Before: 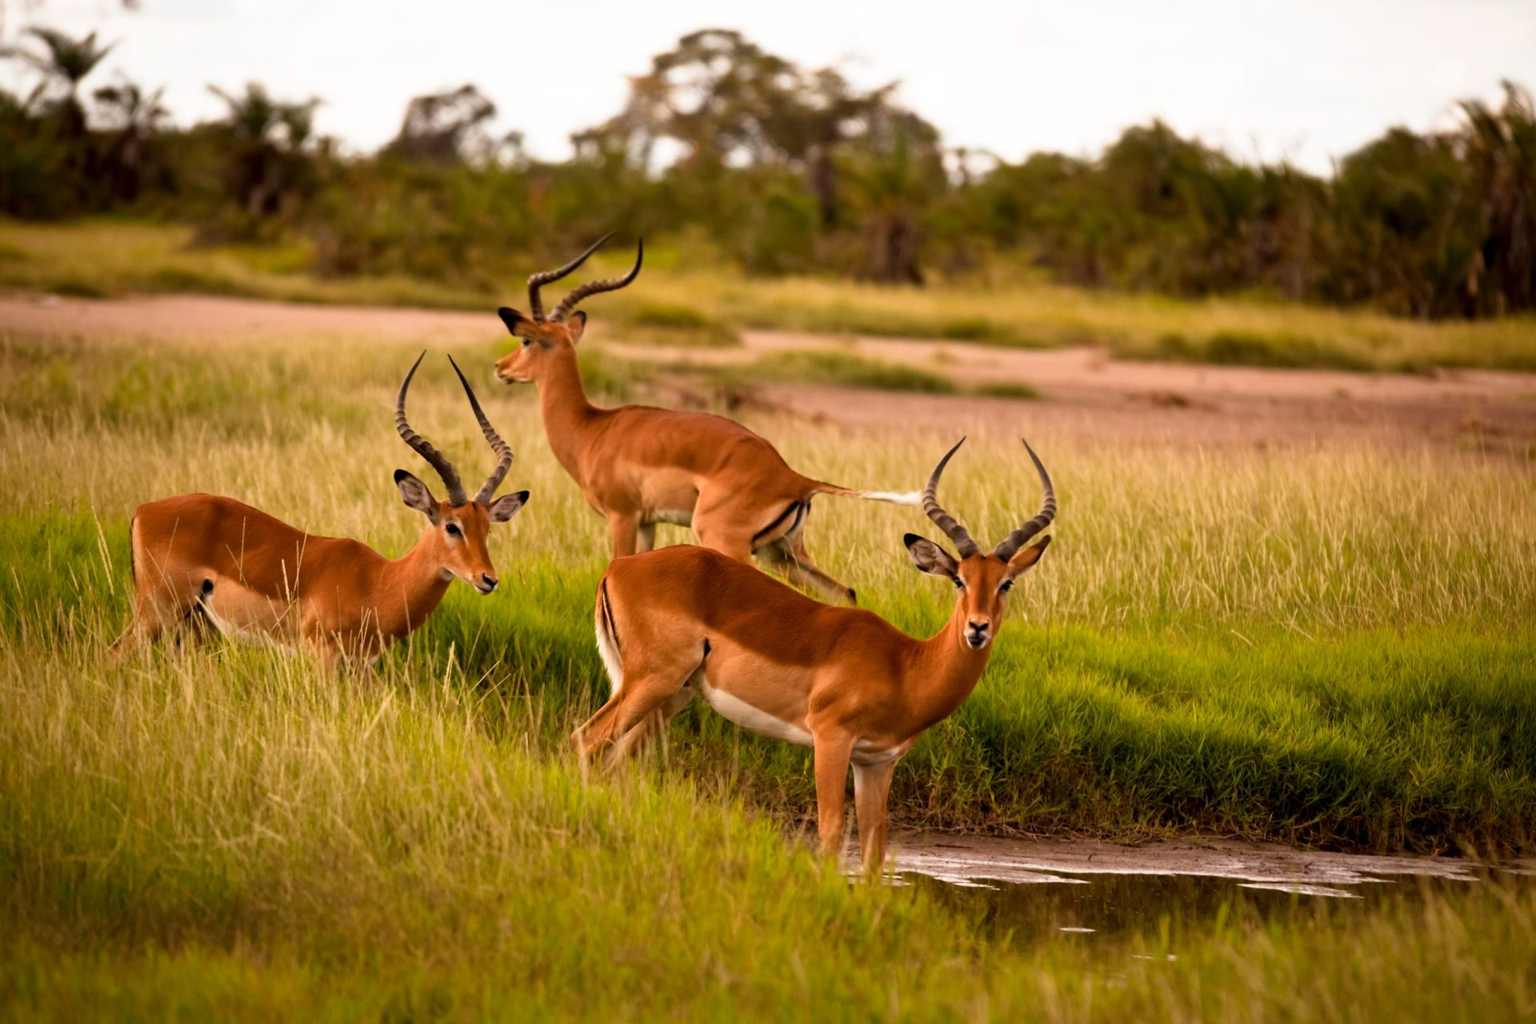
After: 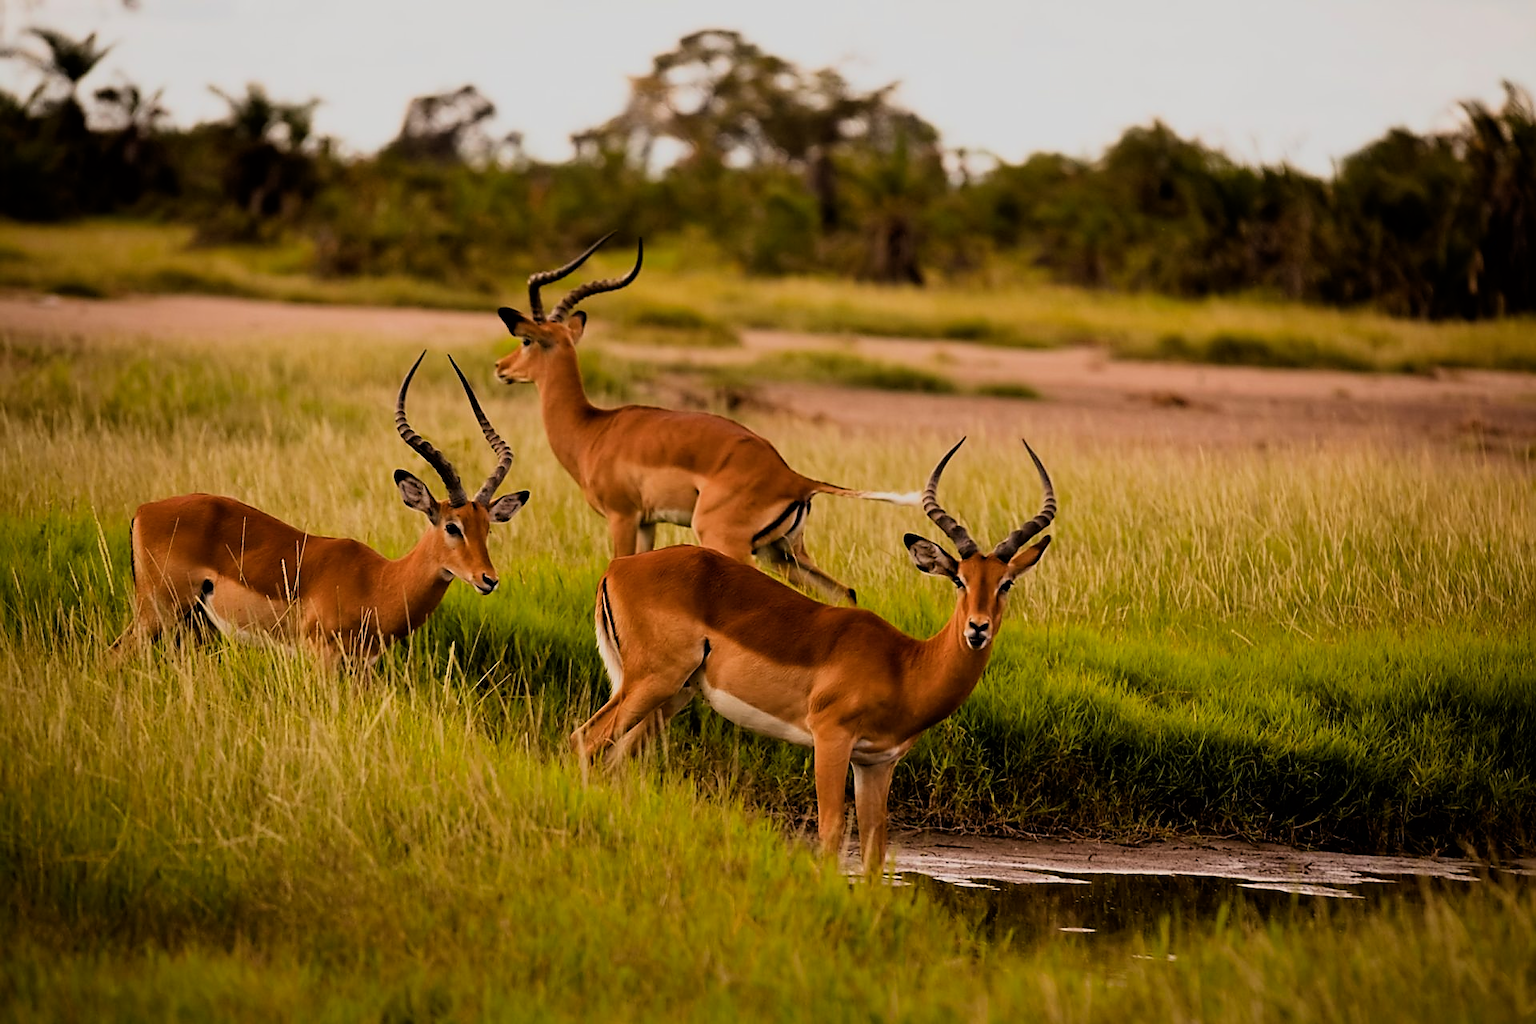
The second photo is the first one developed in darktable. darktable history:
color balance rgb: power › luminance -14.759%, perceptual saturation grading › global saturation 0.739%, global vibrance 20%
filmic rgb: black relative exposure -7.65 EV, white relative exposure 4.56 EV, threshold 2.97 EV, hardness 3.61, color science v6 (2022), enable highlight reconstruction true
sharpen: radius 1.426, amount 1.26, threshold 0.826
